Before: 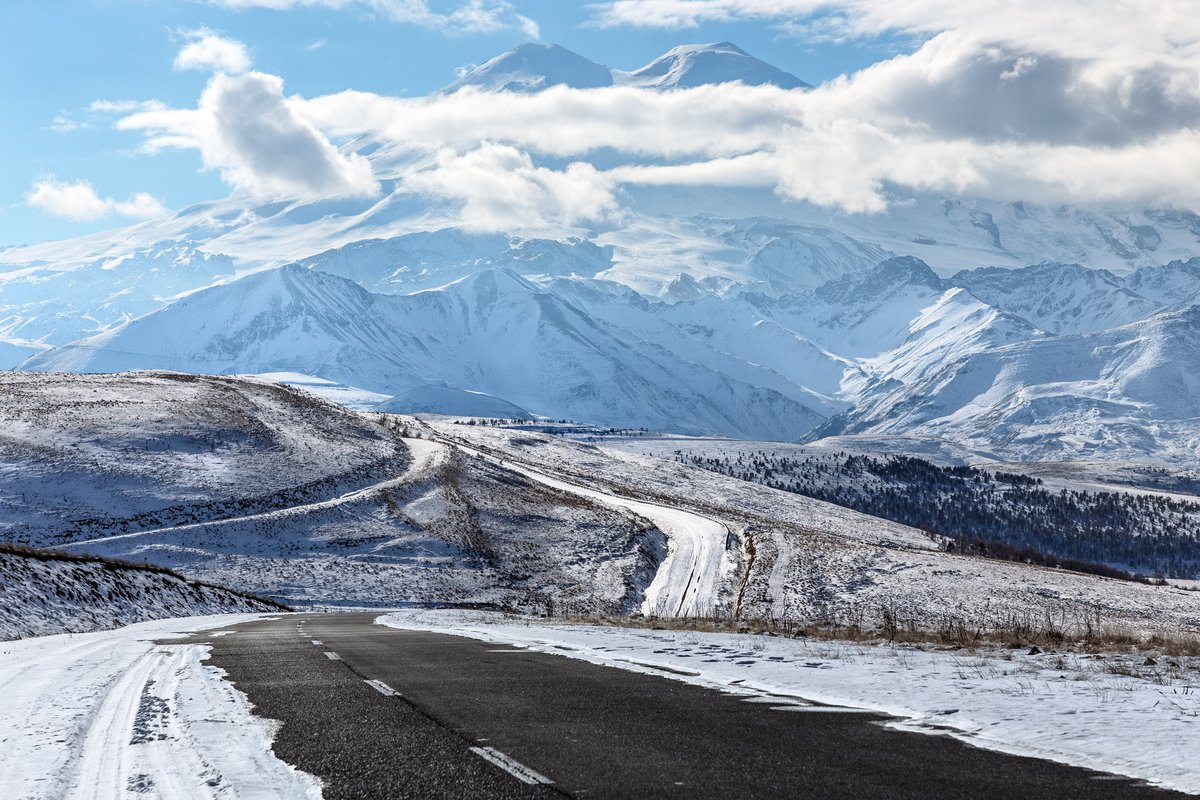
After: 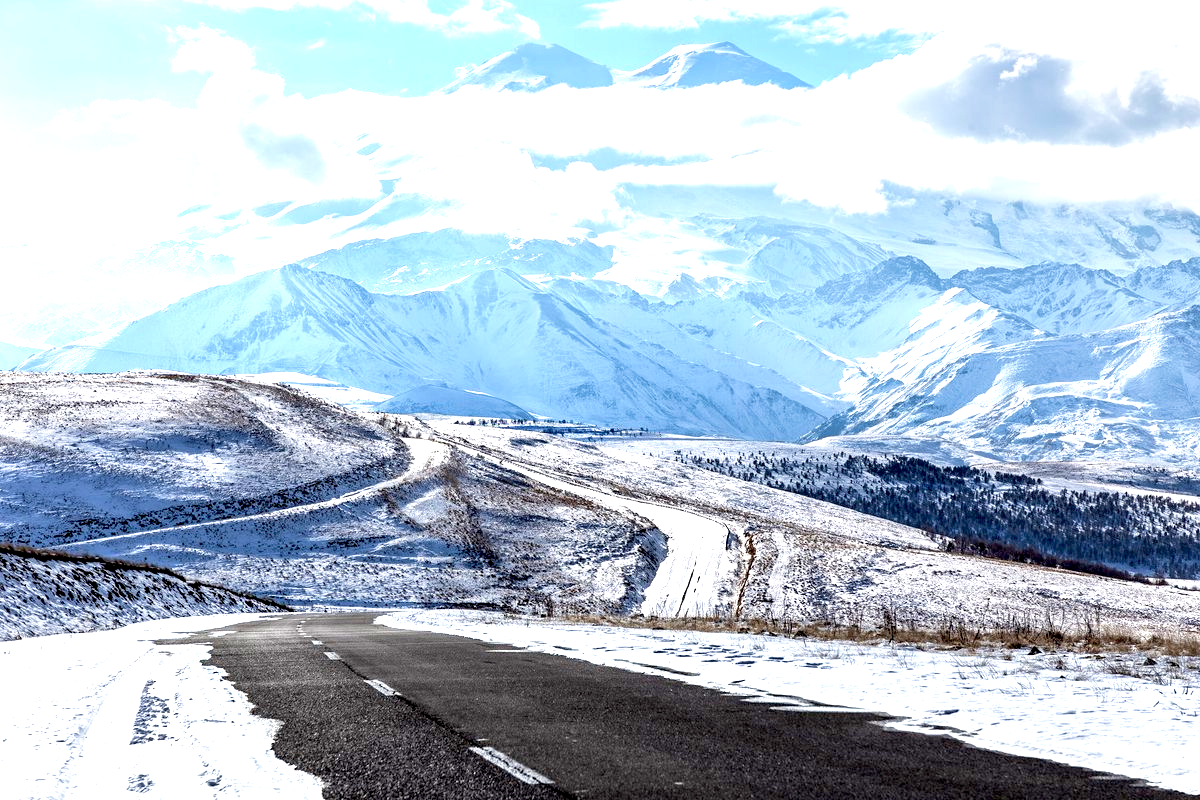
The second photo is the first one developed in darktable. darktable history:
exposure: black level correction 0.01, exposure 1 EV, compensate highlight preservation false
velvia: on, module defaults
